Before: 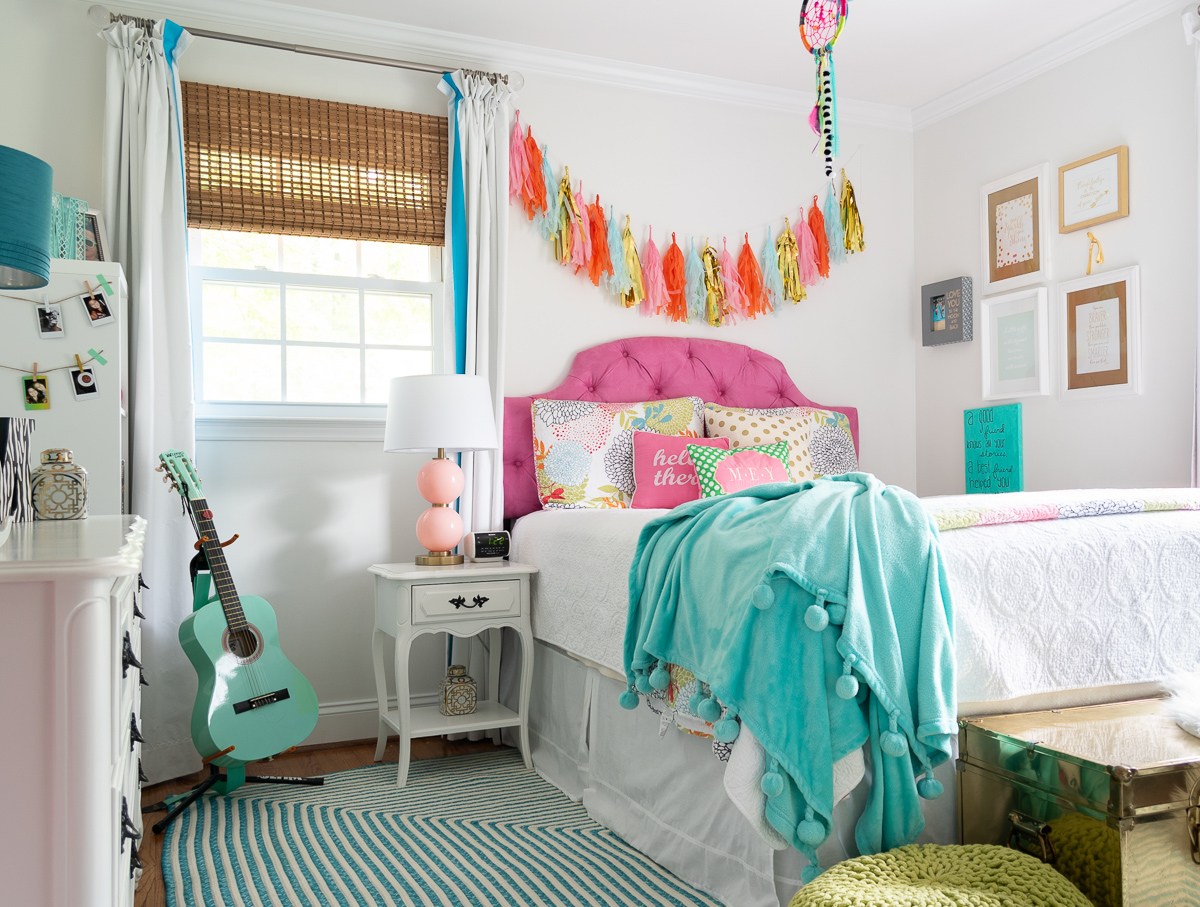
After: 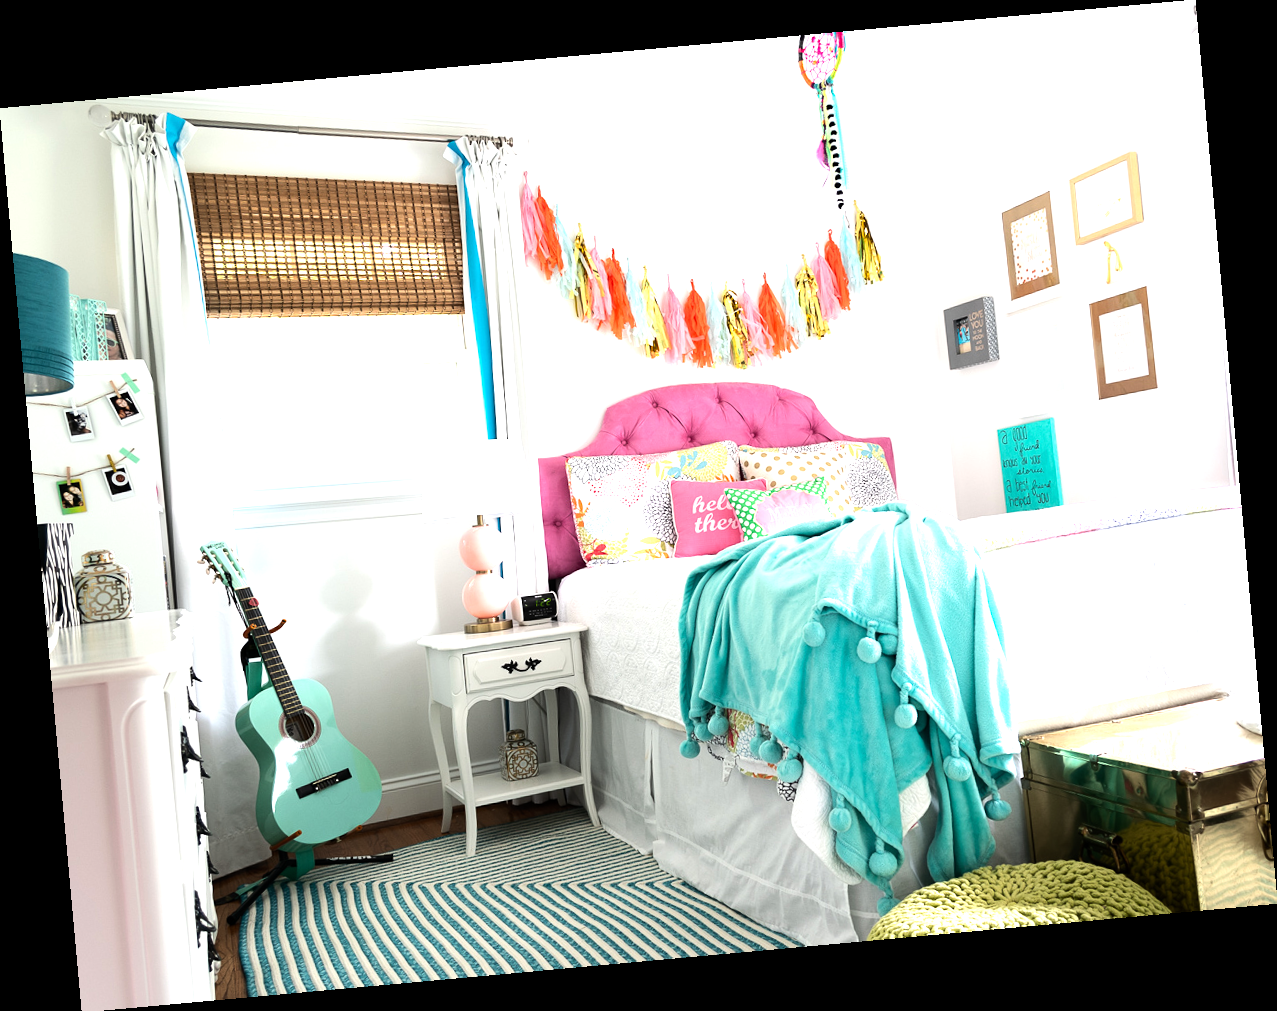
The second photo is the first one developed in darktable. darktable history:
rotate and perspective: rotation -5.2°, automatic cropping off
tone equalizer: -8 EV -1.08 EV, -7 EV -1.01 EV, -6 EV -0.867 EV, -5 EV -0.578 EV, -3 EV 0.578 EV, -2 EV 0.867 EV, -1 EV 1.01 EV, +0 EV 1.08 EV, edges refinement/feathering 500, mask exposure compensation -1.57 EV, preserve details no
